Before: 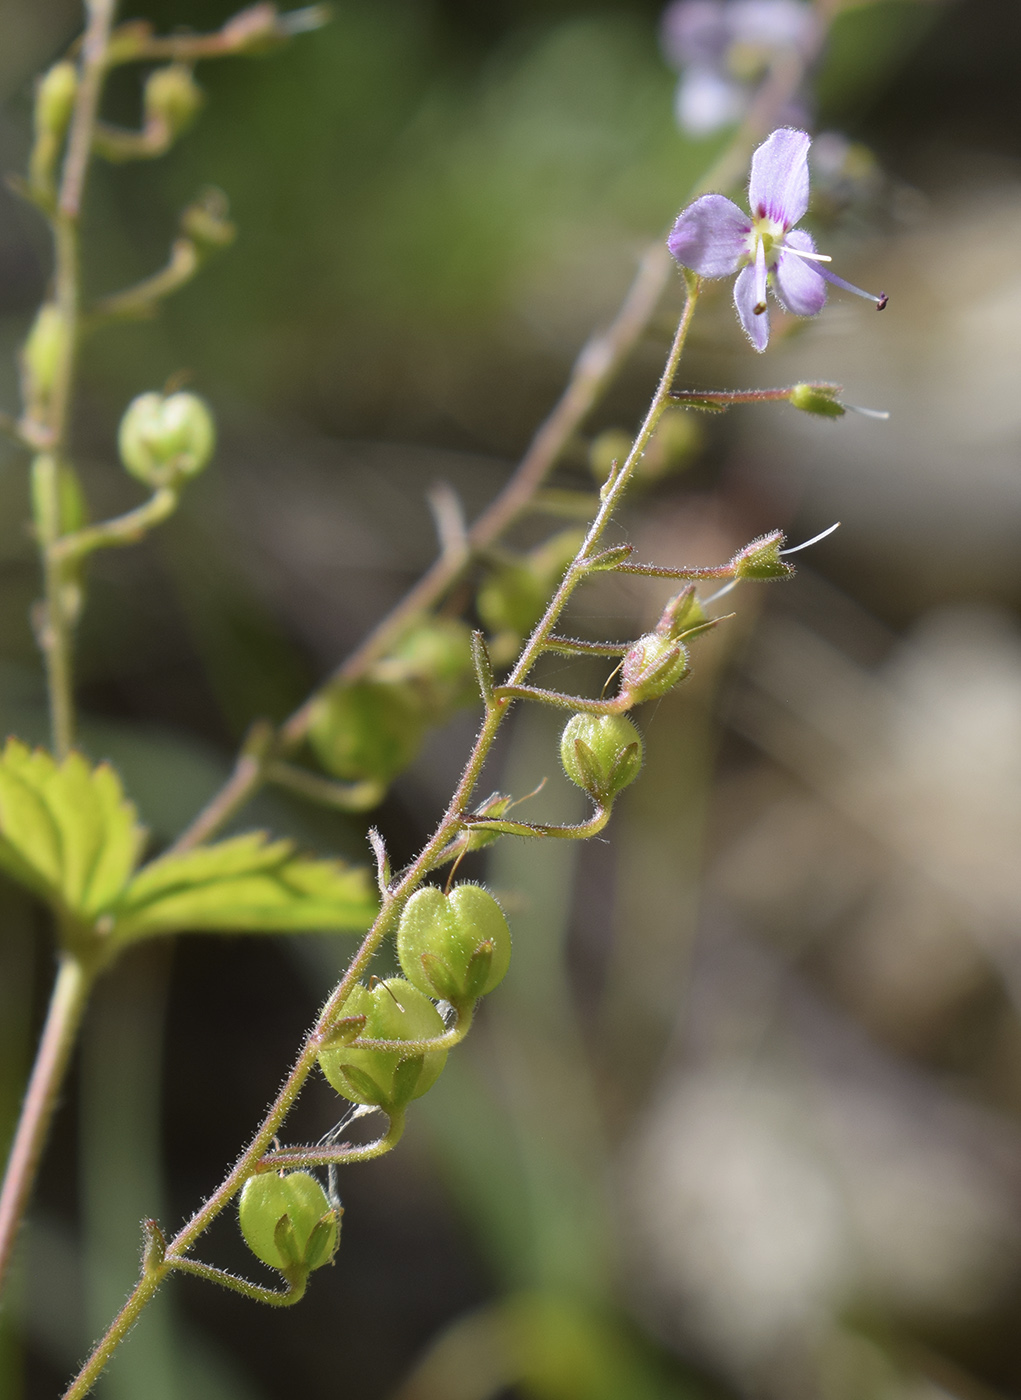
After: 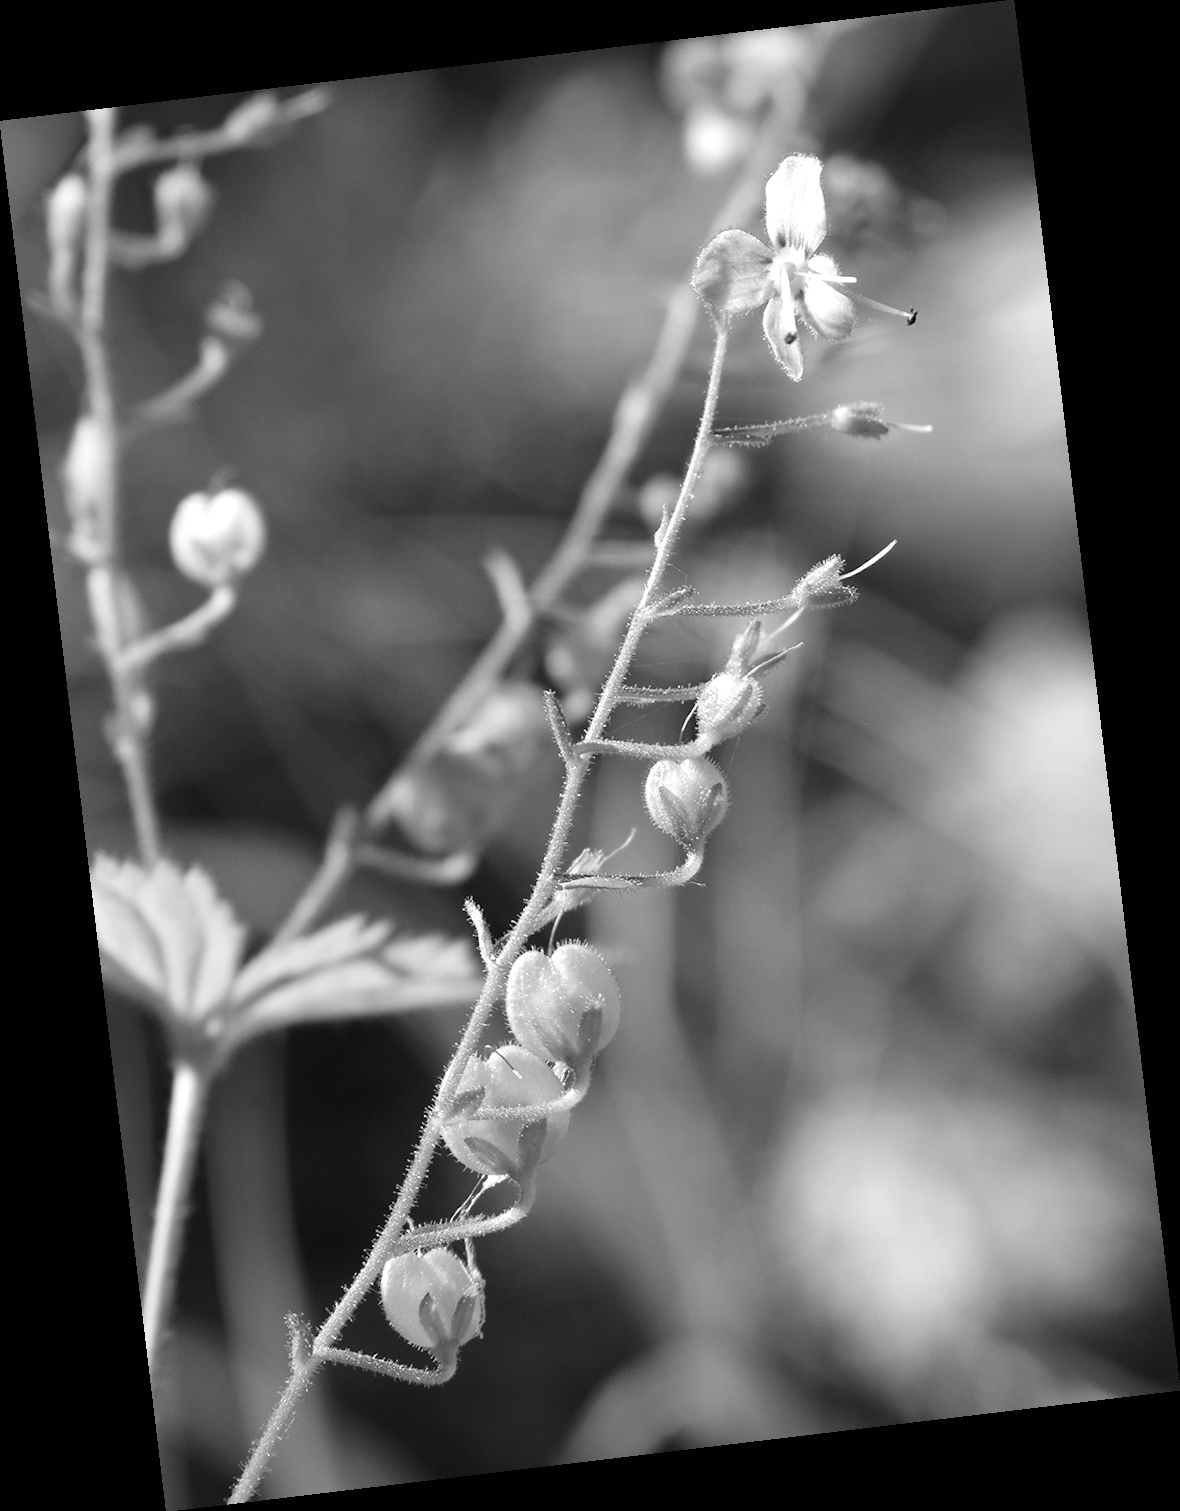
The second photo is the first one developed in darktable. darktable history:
exposure: black level correction 0, exposure 0.5 EV, compensate exposure bias true, compensate highlight preservation false
rotate and perspective: rotation -6.83°, automatic cropping off
monochrome: on, module defaults
haze removal: compatibility mode true, adaptive false
contrast brightness saturation: contrast 0.1, brightness 0.03, saturation 0.09
